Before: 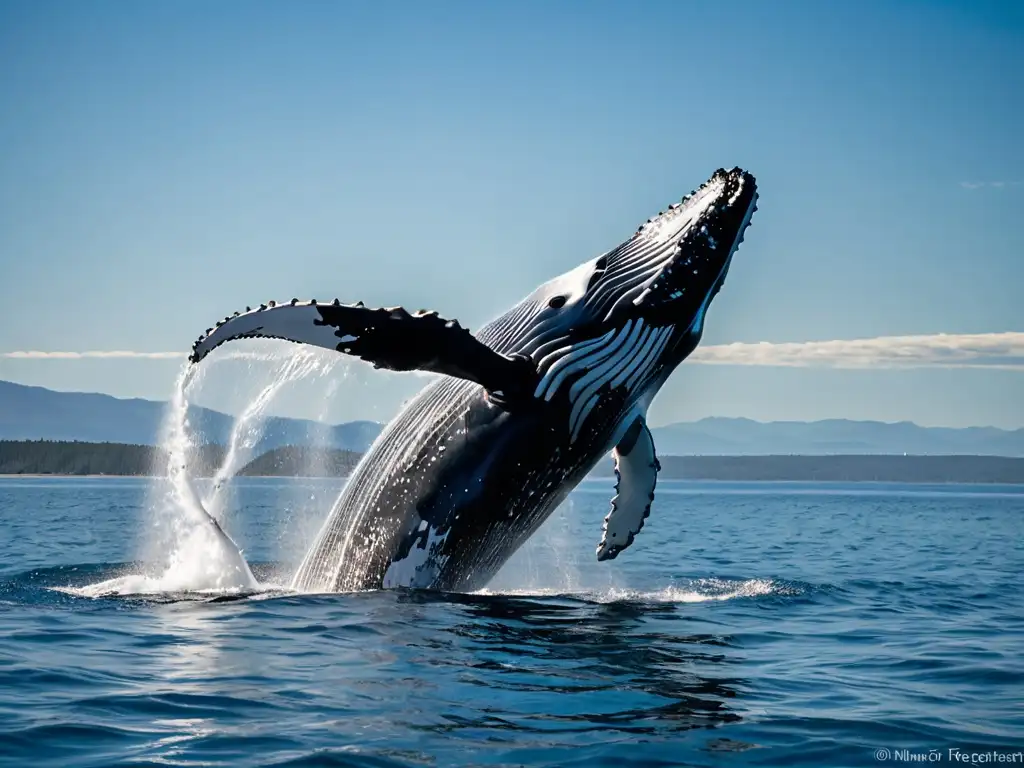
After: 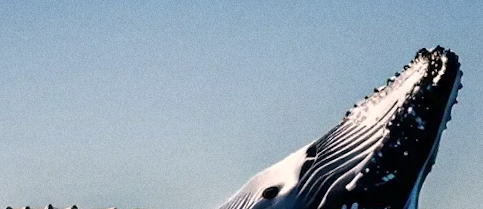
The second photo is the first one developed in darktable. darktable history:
rotate and perspective: rotation -4.2°, shear 0.006, automatic cropping off
color correction: highlights a* 5.81, highlights b* 4.84
exposure: compensate highlight preservation false
contrast brightness saturation: saturation -0.05
crop: left 28.64%, top 16.832%, right 26.637%, bottom 58.055%
grain: coarseness 0.09 ISO
